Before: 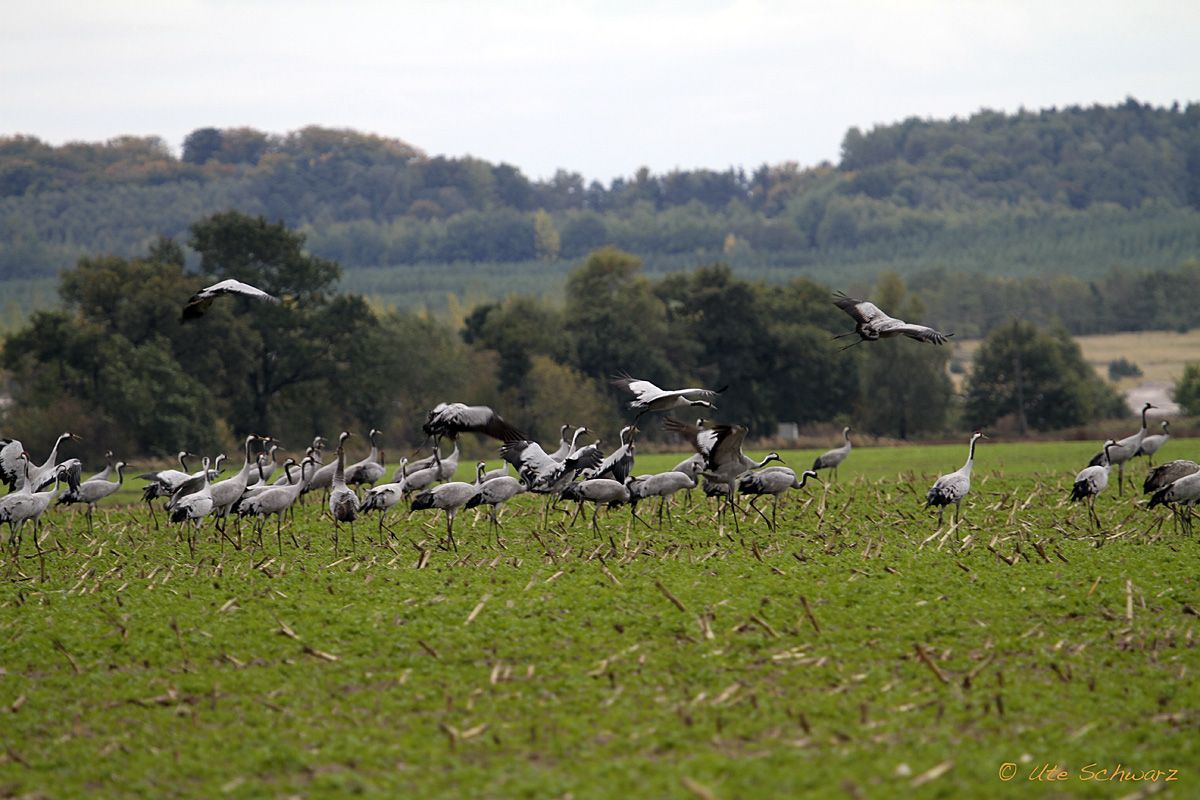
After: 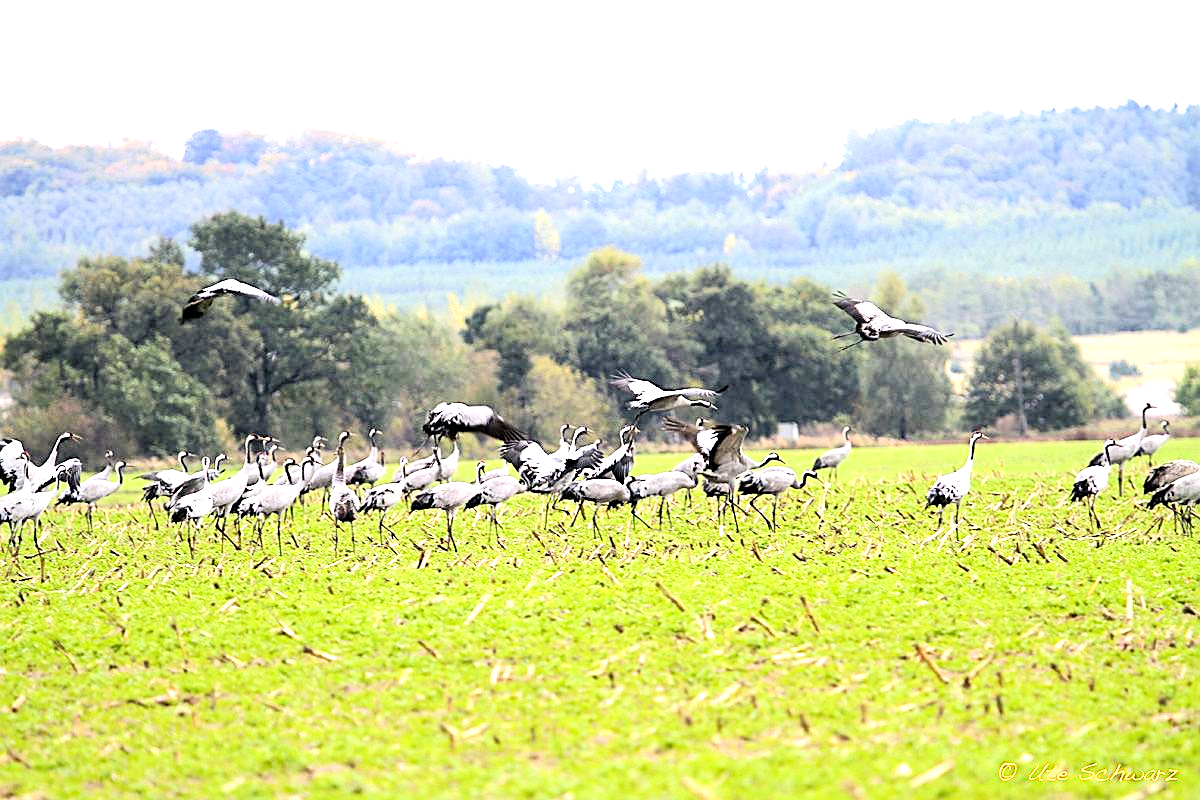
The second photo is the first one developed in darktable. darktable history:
sharpen: on, module defaults
exposure: black level correction 0, exposure 2.088 EV, compensate exposure bias true, compensate highlight preservation false
white balance: red 0.984, blue 1.059
color correction: highlights b* 3
tone curve: curves: ch0 [(0, 0) (0.082, 0.02) (0.129, 0.078) (0.275, 0.301) (0.67, 0.809) (1, 1)], color space Lab, linked channels, preserve colors none
